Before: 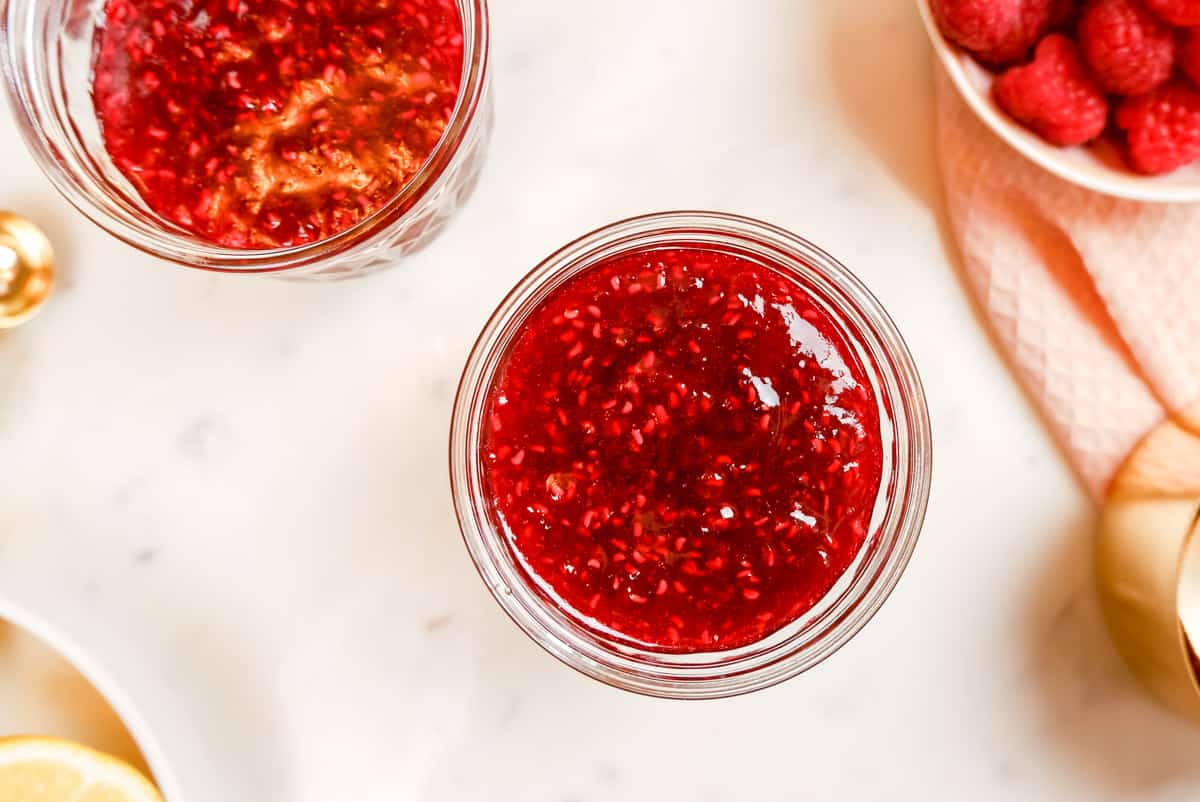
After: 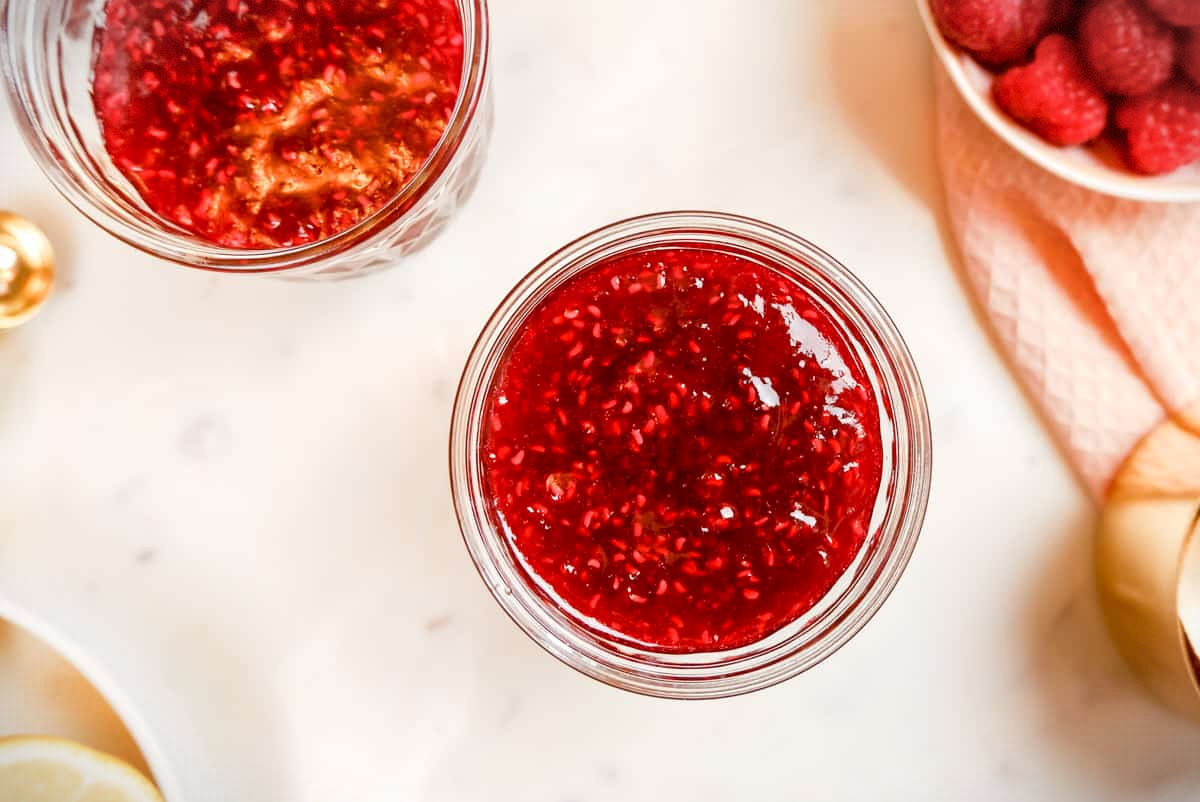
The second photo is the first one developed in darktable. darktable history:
vignetting: fall-off start 100%, brightness -0.406, saturation -0.3, width/height ratio 1.324, dithering 8-bit output, unbound false
contrast brightness saturation: contrast 0.07
